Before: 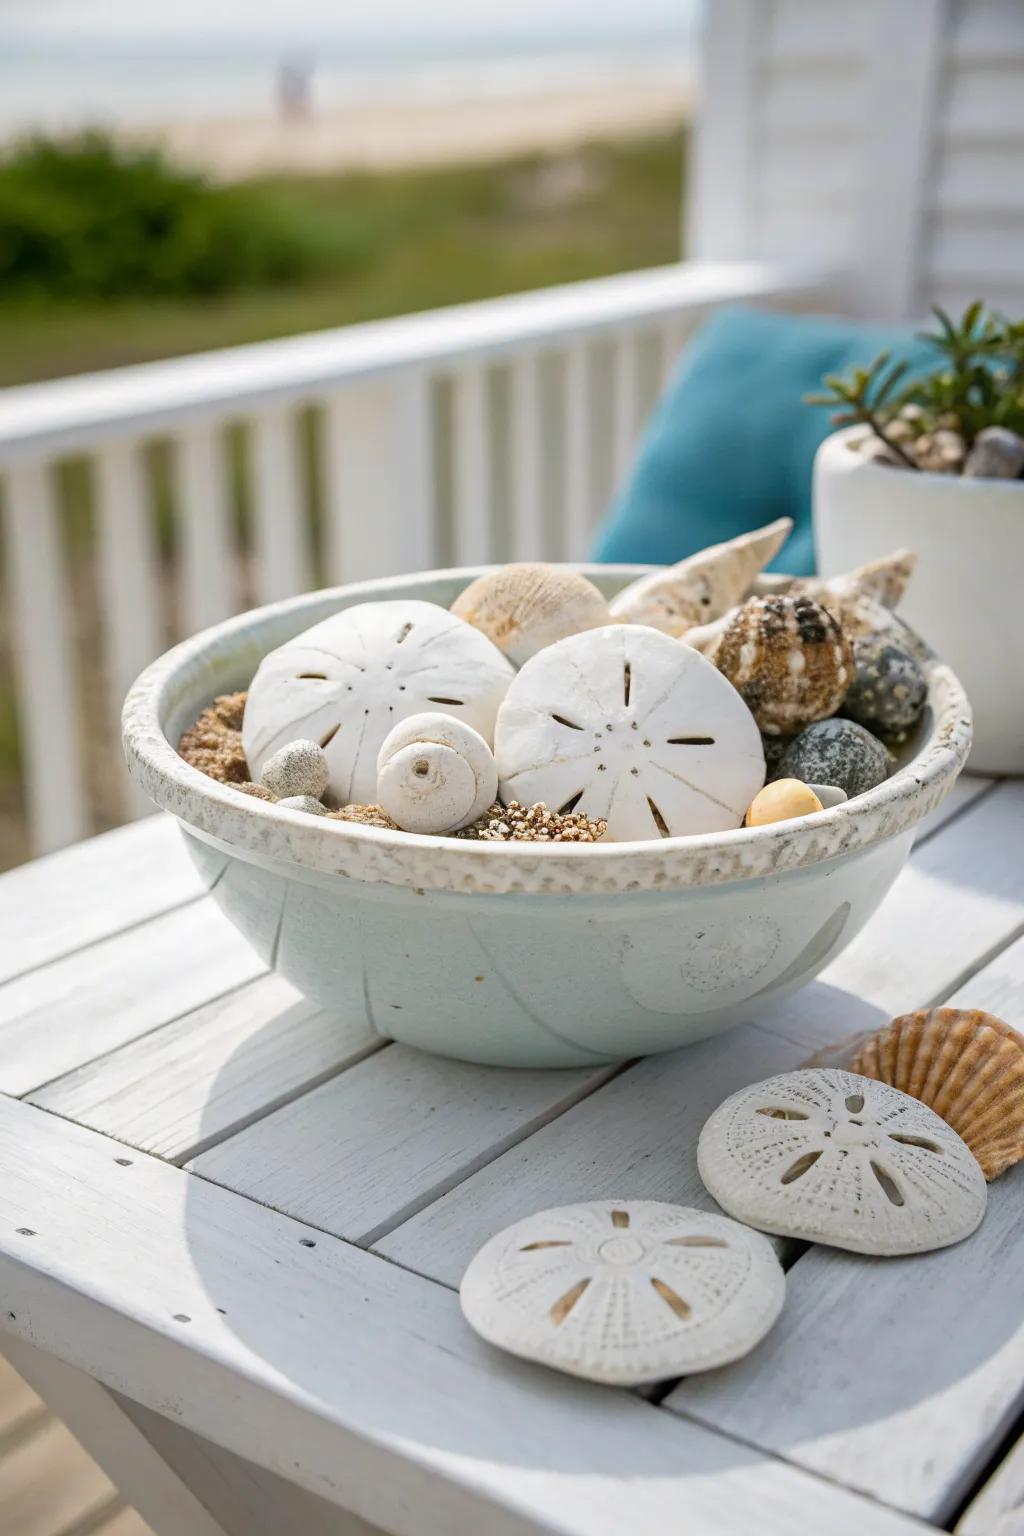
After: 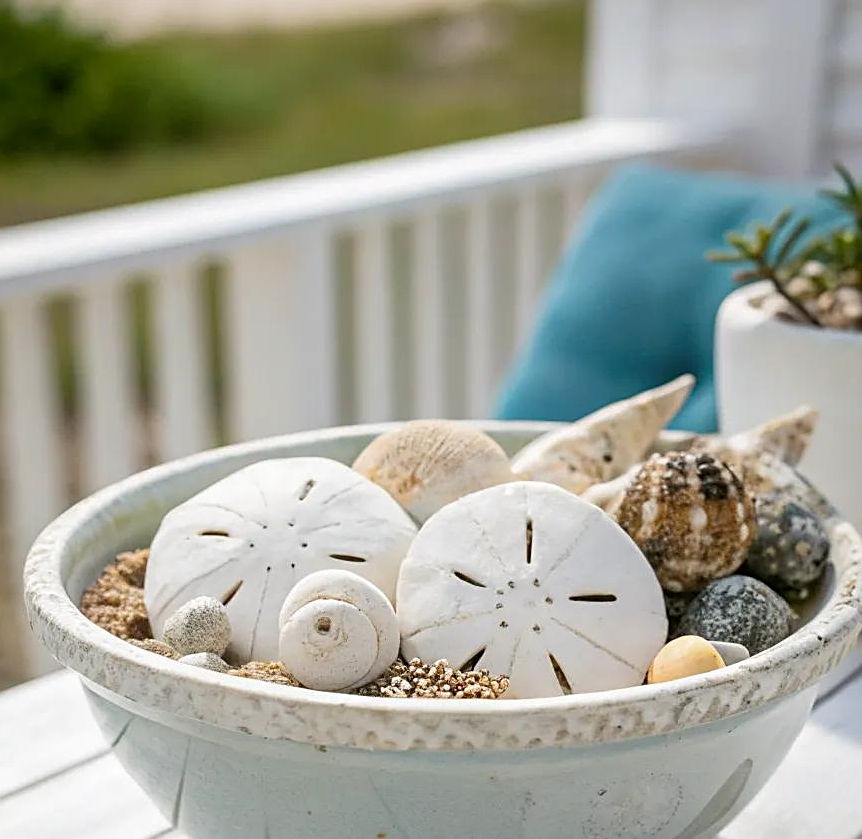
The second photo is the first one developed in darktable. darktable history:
sharpen: on, module defaults
crop and rotate: left 9.657%, top 9.359%, right 6.088%, bottom 36.016%
exposure: black level correction 0.001, compensate highlight preservation false
